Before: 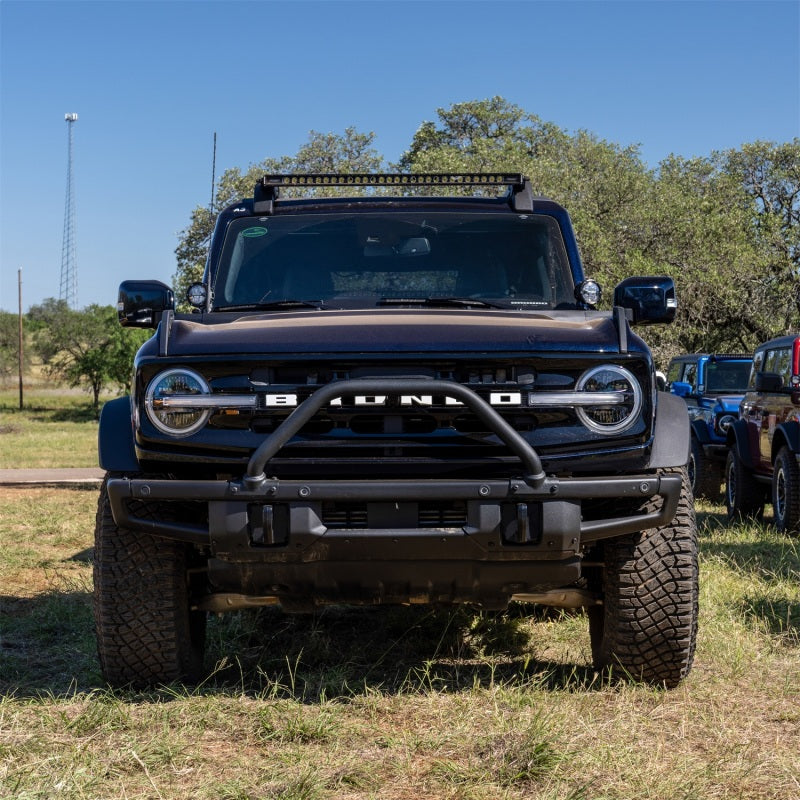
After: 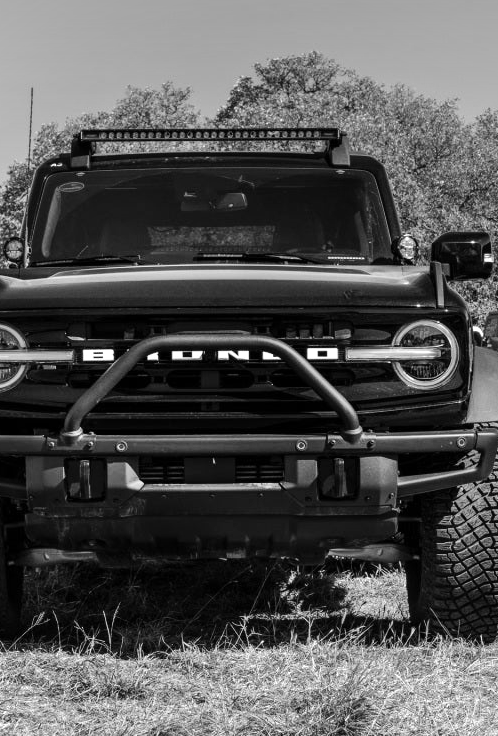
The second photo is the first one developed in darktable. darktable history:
color zones: curves: ch1 [(0, 0.34) (0.143, 0.164) (0.286, 0.152) (0.429, 0.176) (0.571, 0.173) (0.714, 0.188) (0.857, 0.199) (1, 0.34)]
crop and rotate: left 22.918%, top 5.629%, right 14.711%, bottom 2.247%
monochrome: a -6.99, b 35.61, size 1.4
tone equalizer: -8 EV -0.417 EV, -7 EV -0.389 EV, -6 EV -0.333 EV, -5 EV -0.222 EV, -3 EV 0.222 EV, -2 EV 0.333 EV, -1 EV 0.389 EV, +0 EV 0.417 EV, edges refinement/feathering 500, mask exposure compensation -1.57 EV, preserve details no
shadows and highlights: highlights 70.7, soften with gaussian
